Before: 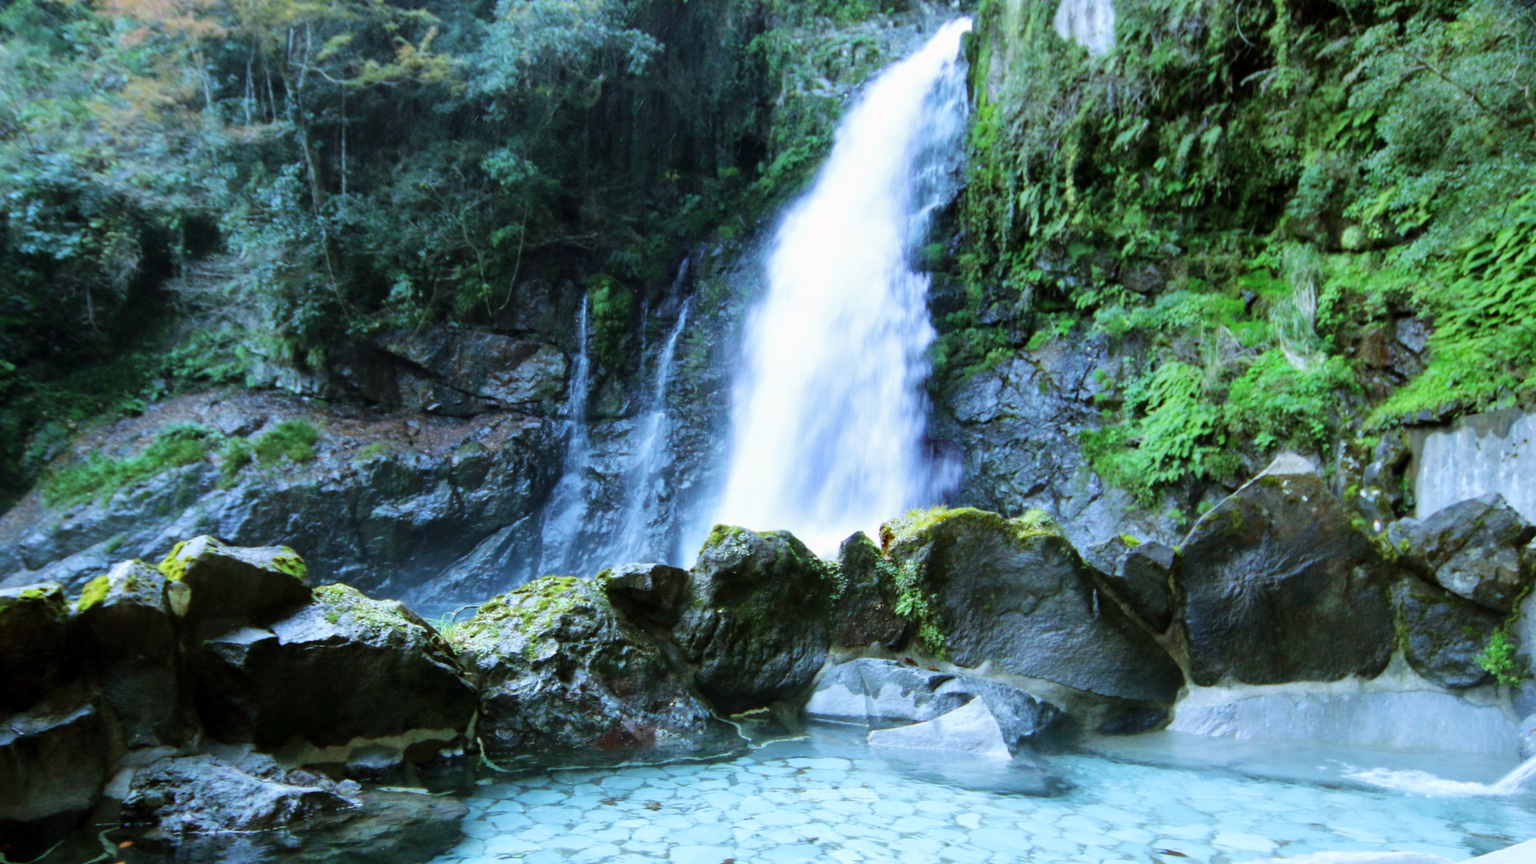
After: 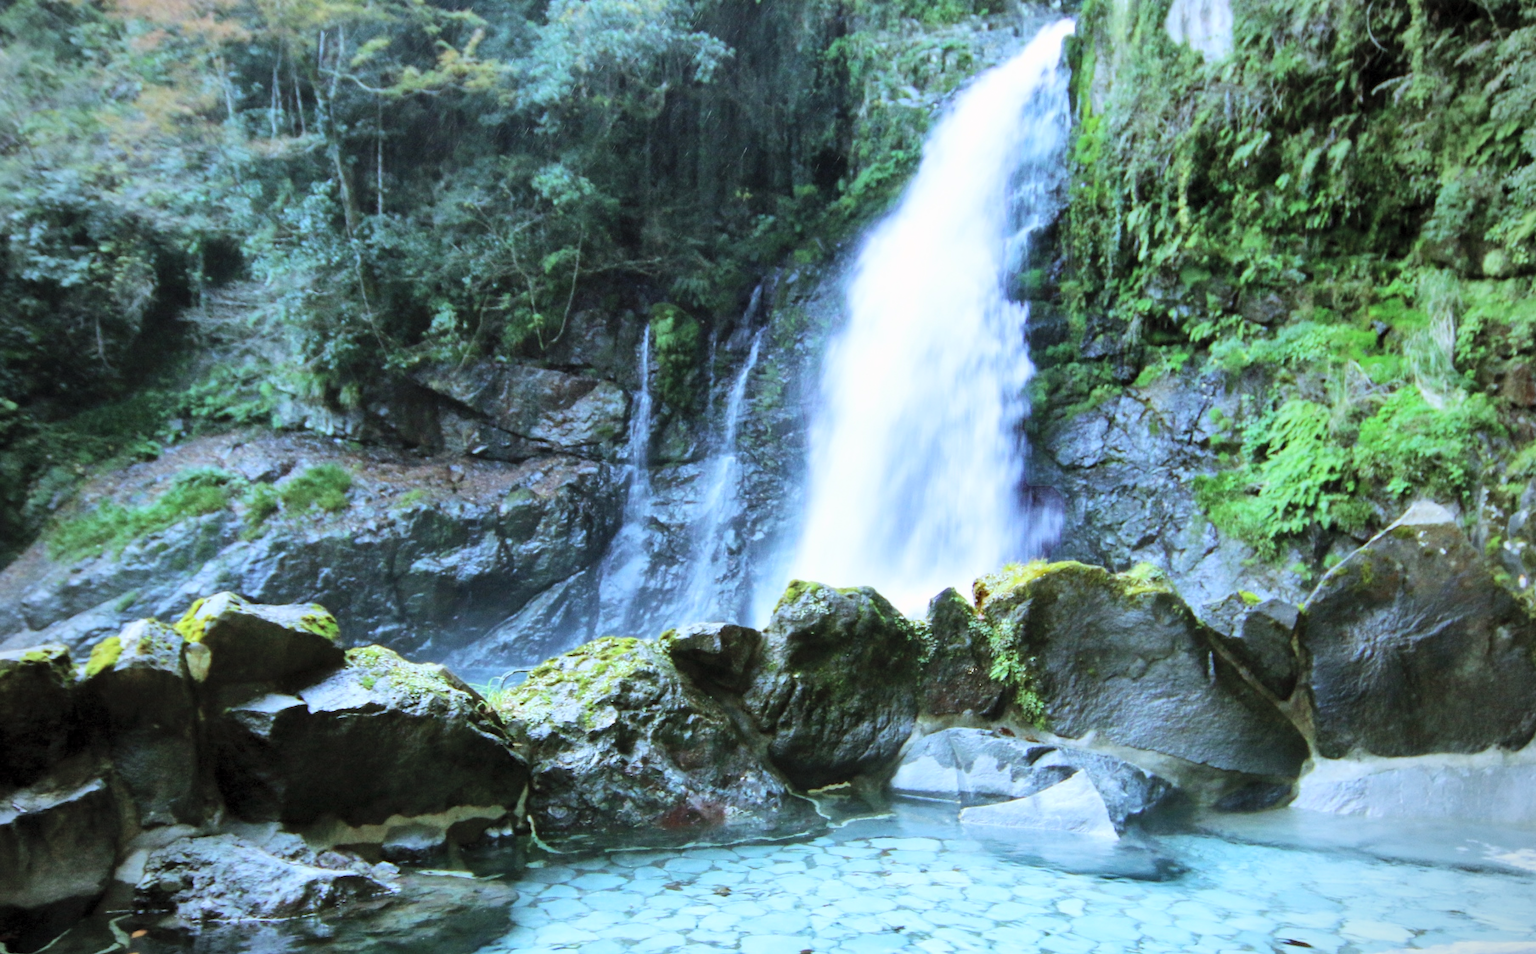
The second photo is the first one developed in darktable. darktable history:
crop: right 9.509%, bottom 0.035%
contrast brightness saturation: contrast 0.14, brightness 0.215
shadows and highlights: soften with gaussian
vignetting: fall-off radius 64.2%, unbound false
